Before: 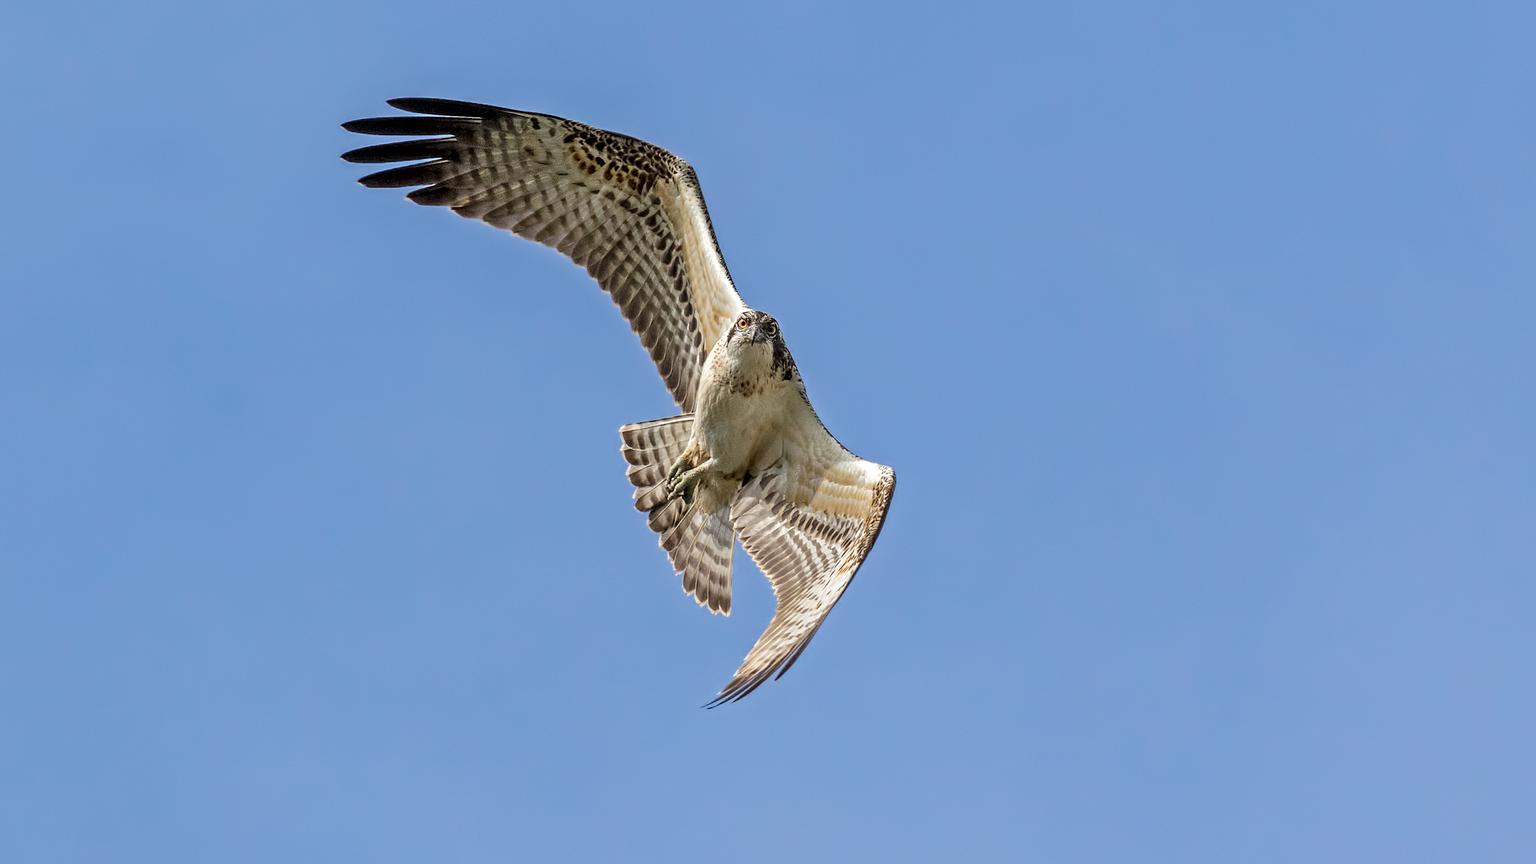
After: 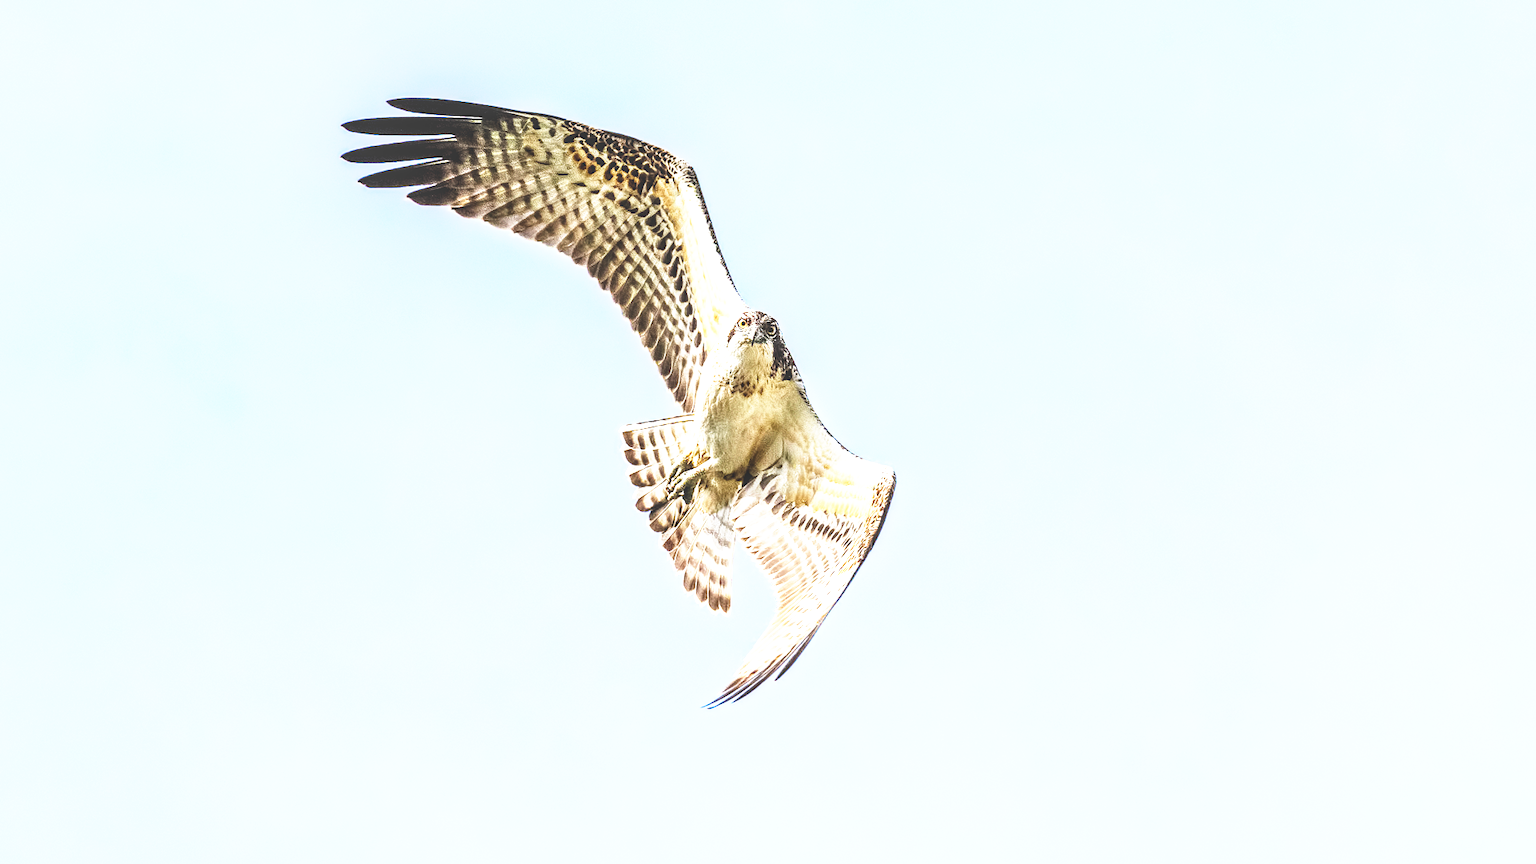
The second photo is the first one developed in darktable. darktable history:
base curve: curves: ch0 [(0, 0.036) (0.007, 0.037) (0.604, 0.887) (1, 1)], preserve colors none
local contrast: on, module defaults
exposure: black level correction 0, exposure 2.138 EV, compensate exposure bias true, compensate highlight preservation false
